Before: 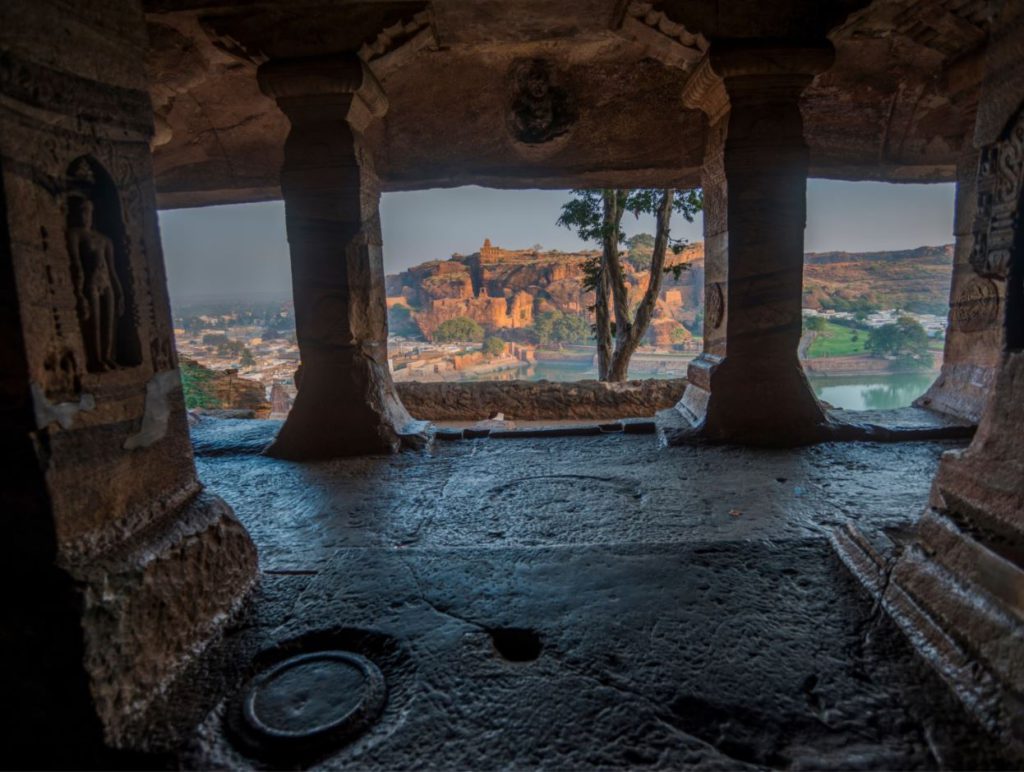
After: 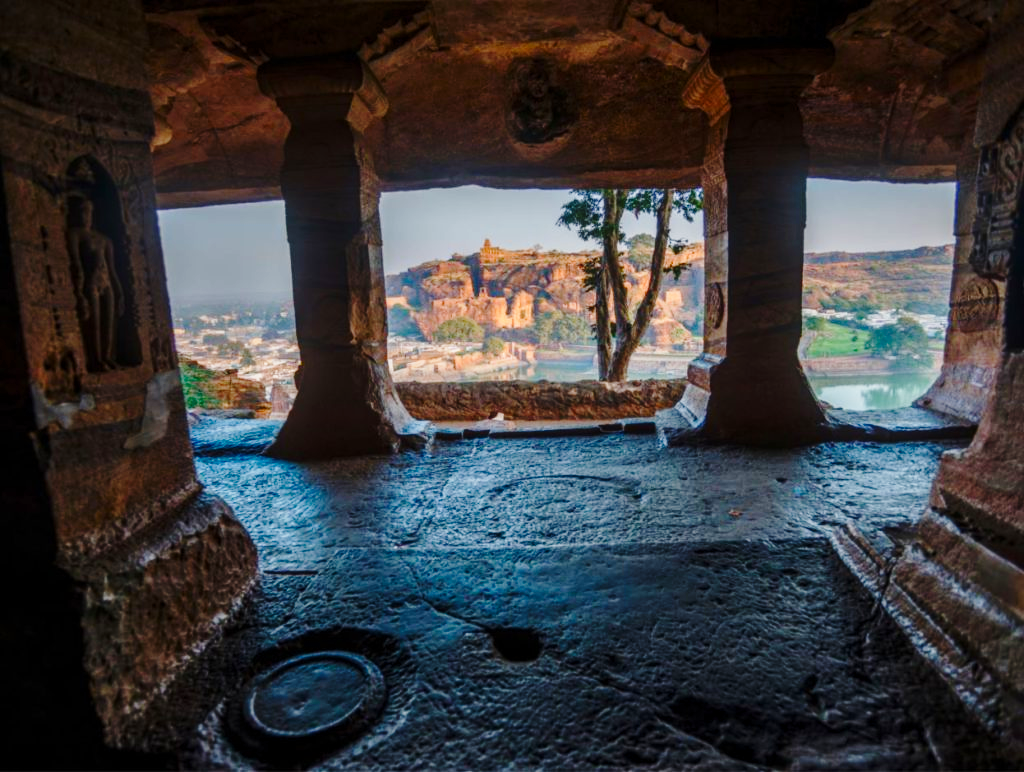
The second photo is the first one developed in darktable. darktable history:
base curve: curves: ch0 [(0, 0) (0.028, 0.03) (0.121, 0.232) (0.46, 0.748) (0.859, 0.968) (1, 1)], preserve colors none
color balance rgb: perceptual saturation grading › global saturation 20%, perceptual saturation grading › highlights -50%, perceptual saturation grading › shadows 30%
